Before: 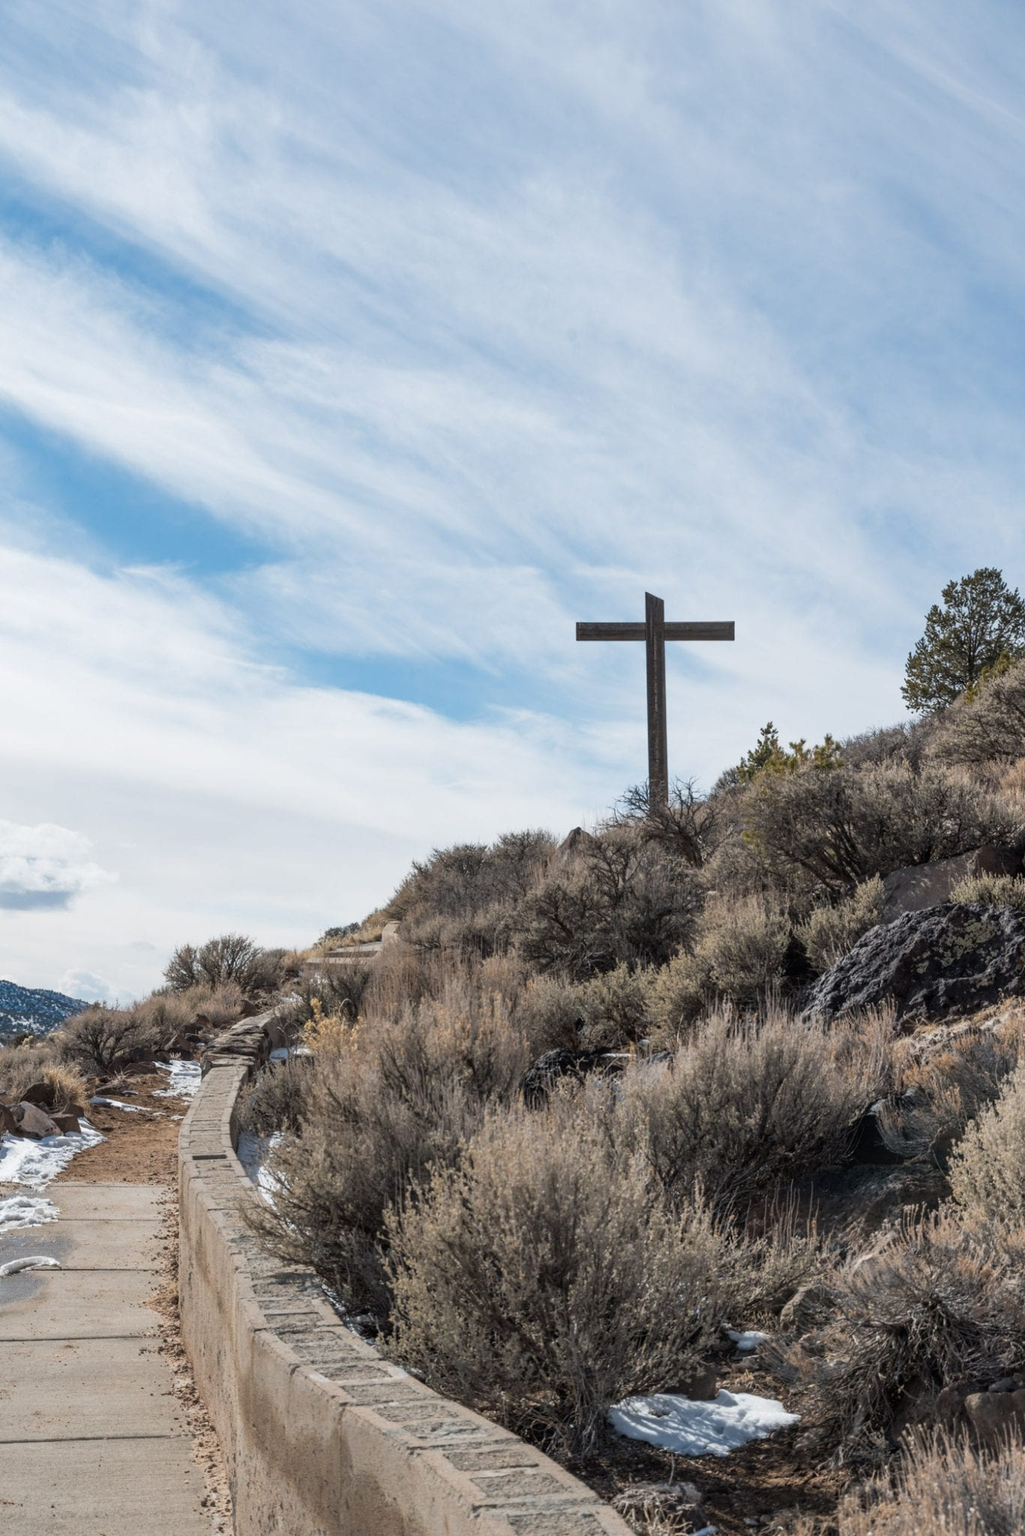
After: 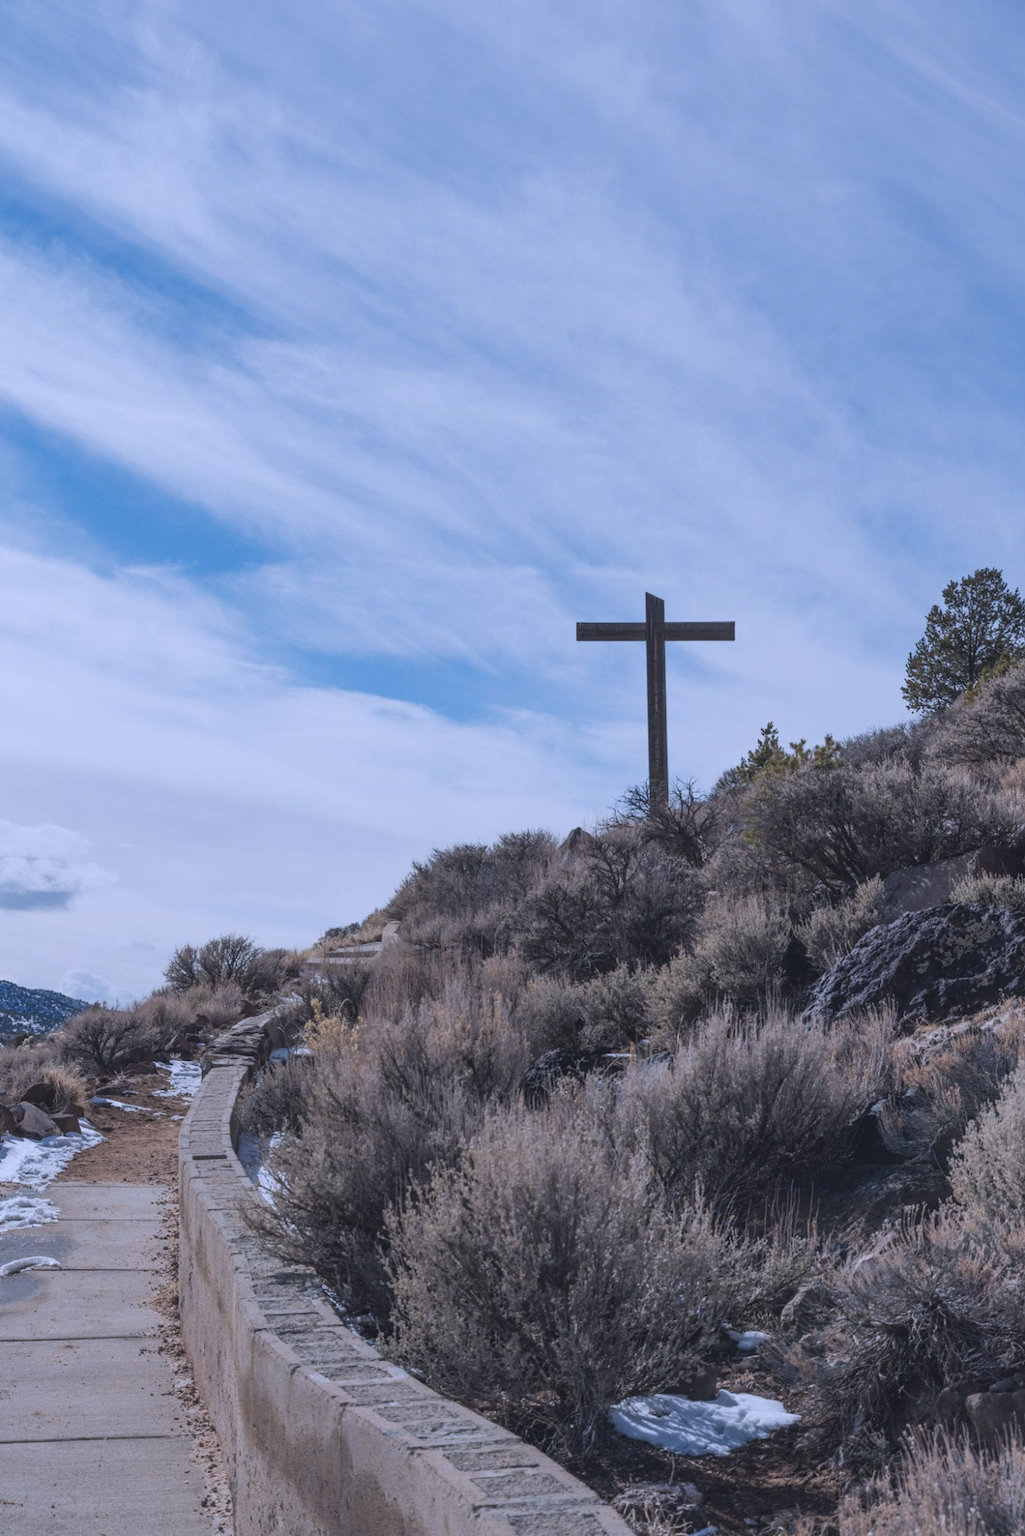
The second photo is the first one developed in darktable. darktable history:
exposure: black level correction -0.015, exposure -0.513 EV, compensate highlight preservation false
color calibration: illuminant as shot in camera, x 0.377, y 0.392, temperature 4184.98 K, gamut compression 0.98
